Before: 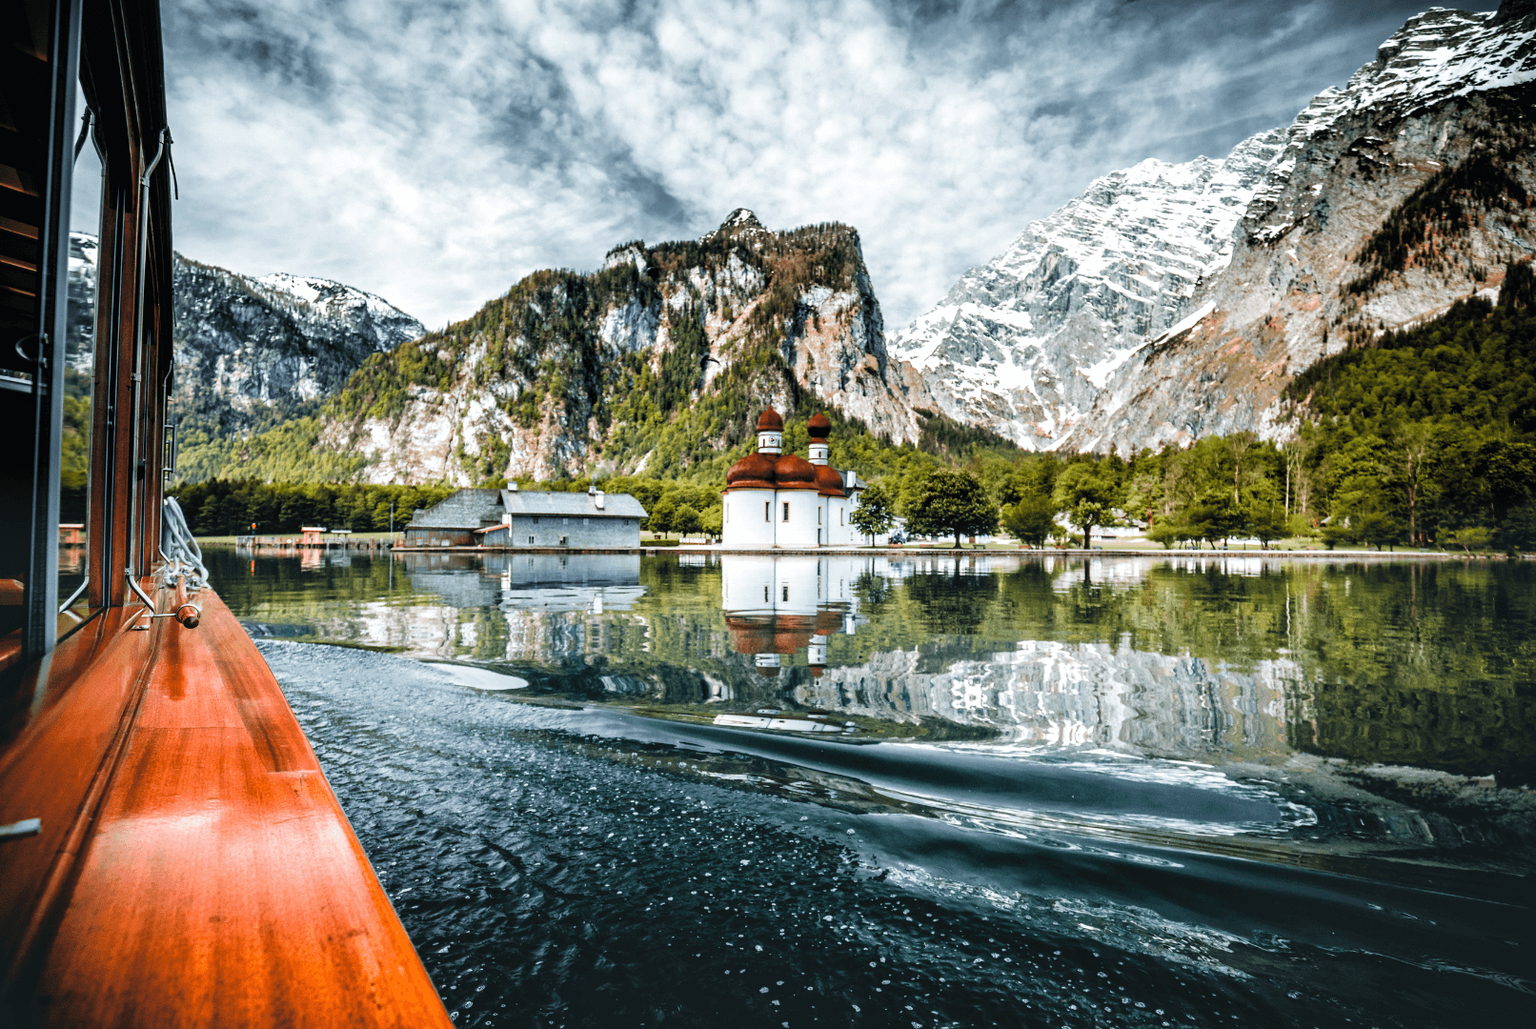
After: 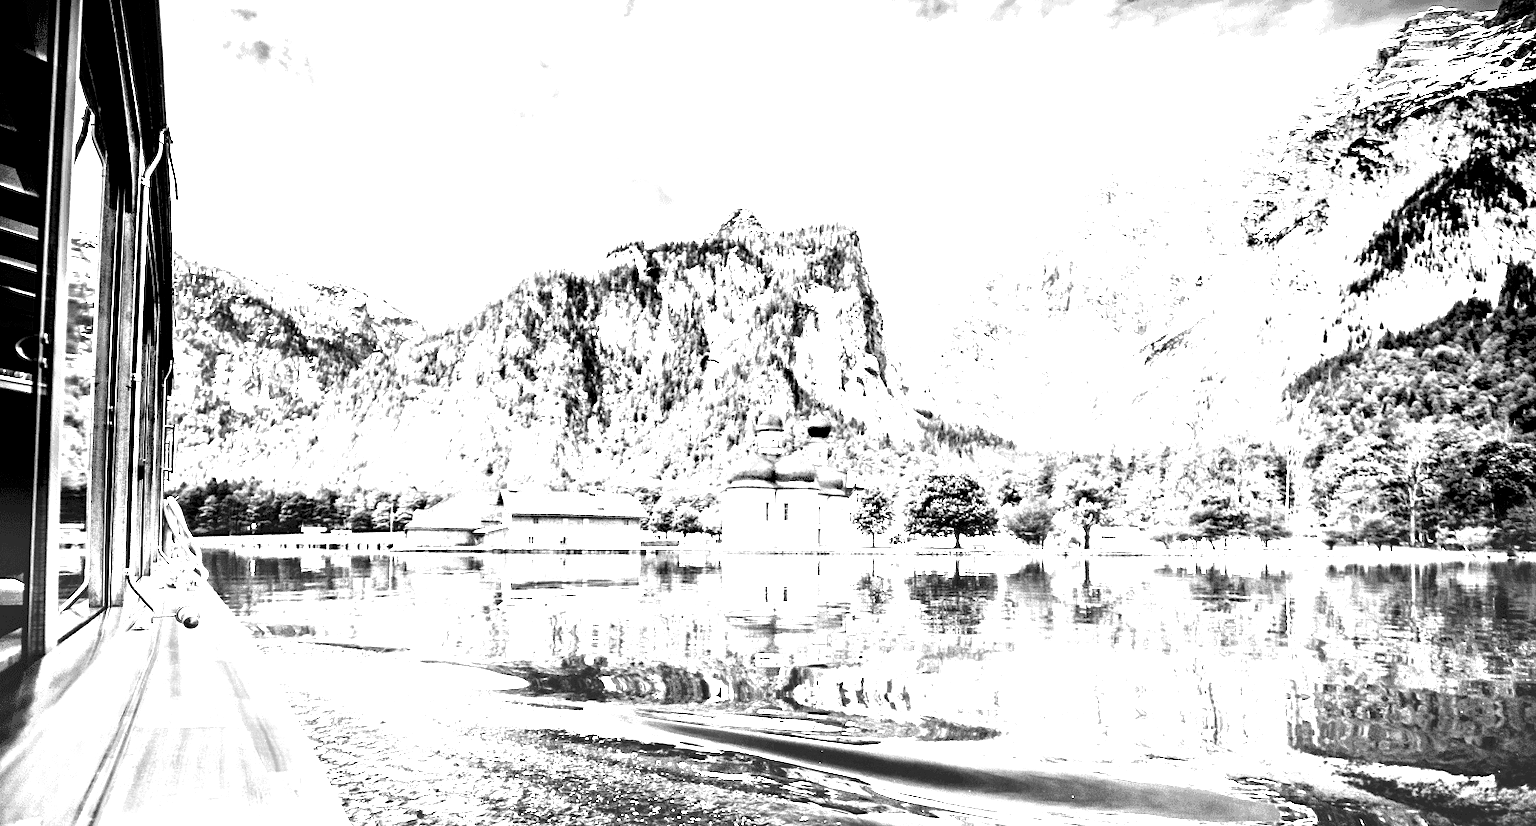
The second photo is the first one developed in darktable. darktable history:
monochrome: on, module defaults
white balance: red 4.26, blue 1.802
contrast equalizer: y [[0.5 ×6], [0.5 ×6], [0.5, 0.5, 0.501, 0.545, 0.707, 0.863], [0 ×6], [0 ×6]]
crop: bottom 19.644%
exposure: black level correction 0.008, exposure 0.979 EV, compensate highlight preservation false
